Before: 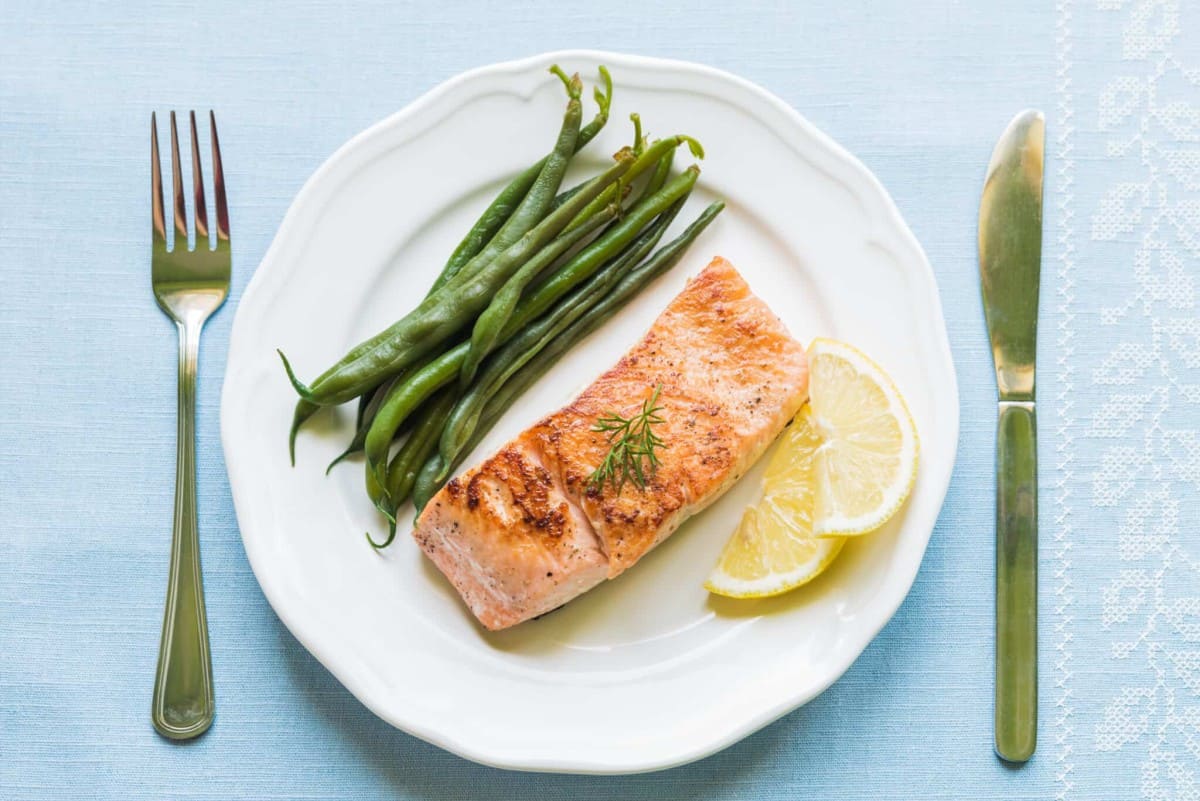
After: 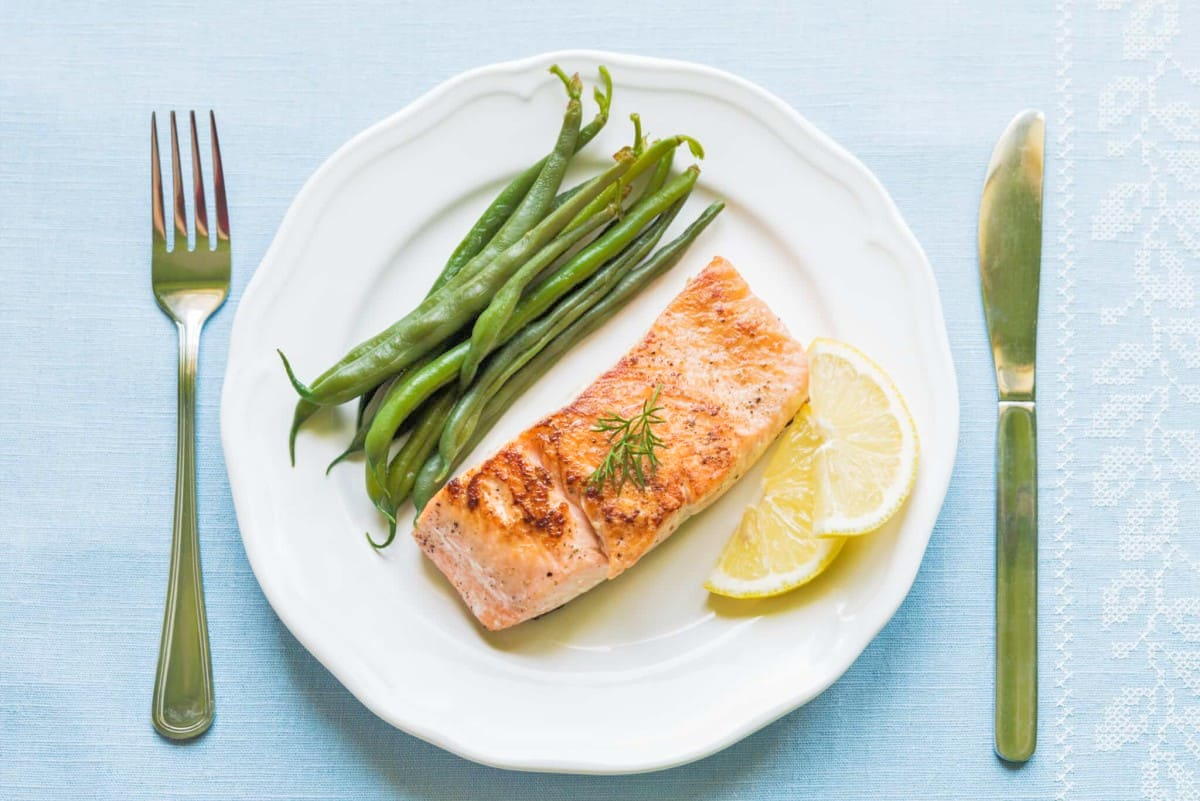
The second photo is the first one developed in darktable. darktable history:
tone equalizer: -7 EV 0.154 EV, -6 EV 0.635 EV, -5 EV 1.15 EV, -4 EV 1.37 EV, -3 EV 1.12 EV, -2 EV 0.6 EV, -1 EV 0.156 EV
base curve: curves: ch0 [(0, 0) (0.472, 0.508) (1, 1)], preserve colors none
